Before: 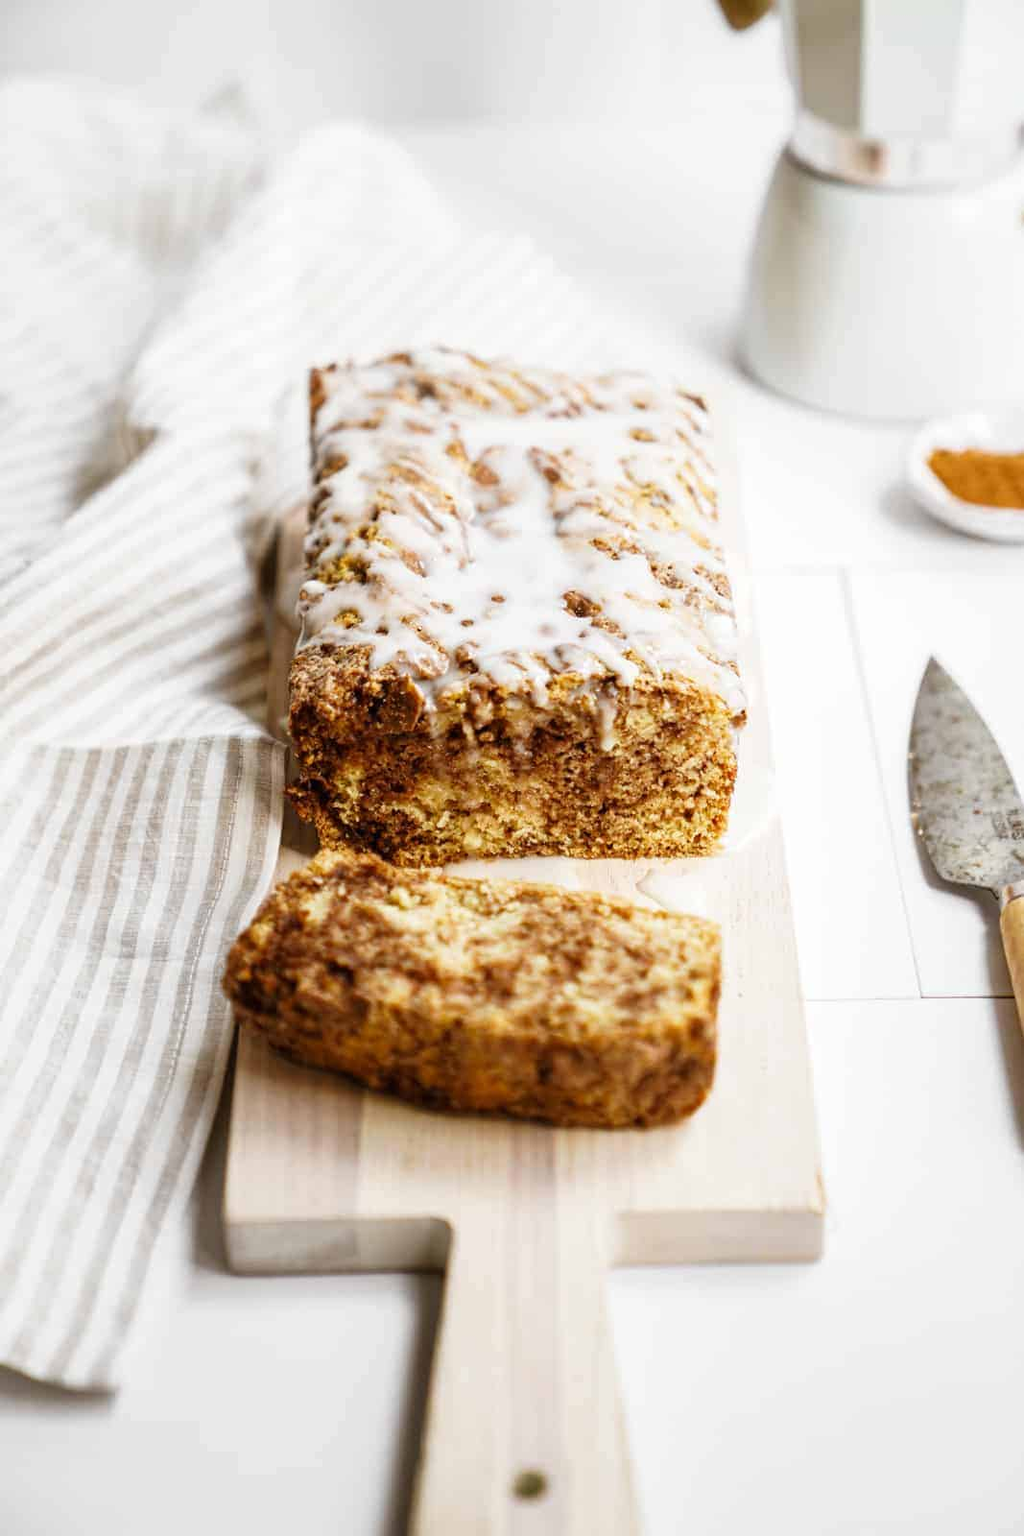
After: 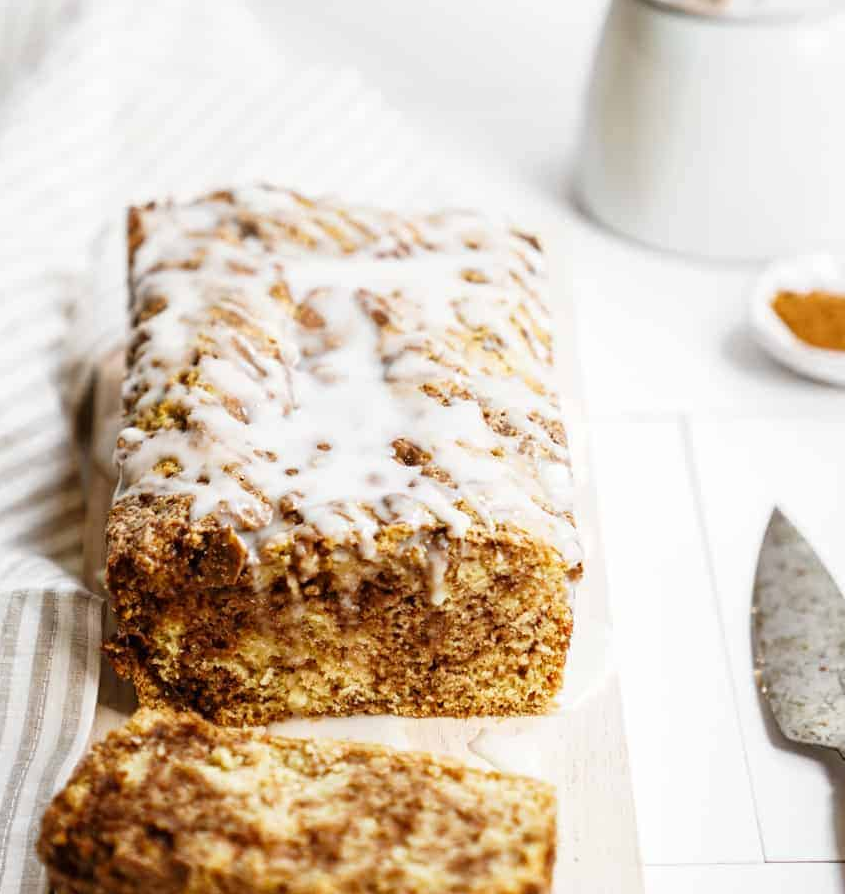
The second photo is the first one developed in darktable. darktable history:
crop: left 18.325%, top 11.069%, right 2.39%, bottom 33.041%
